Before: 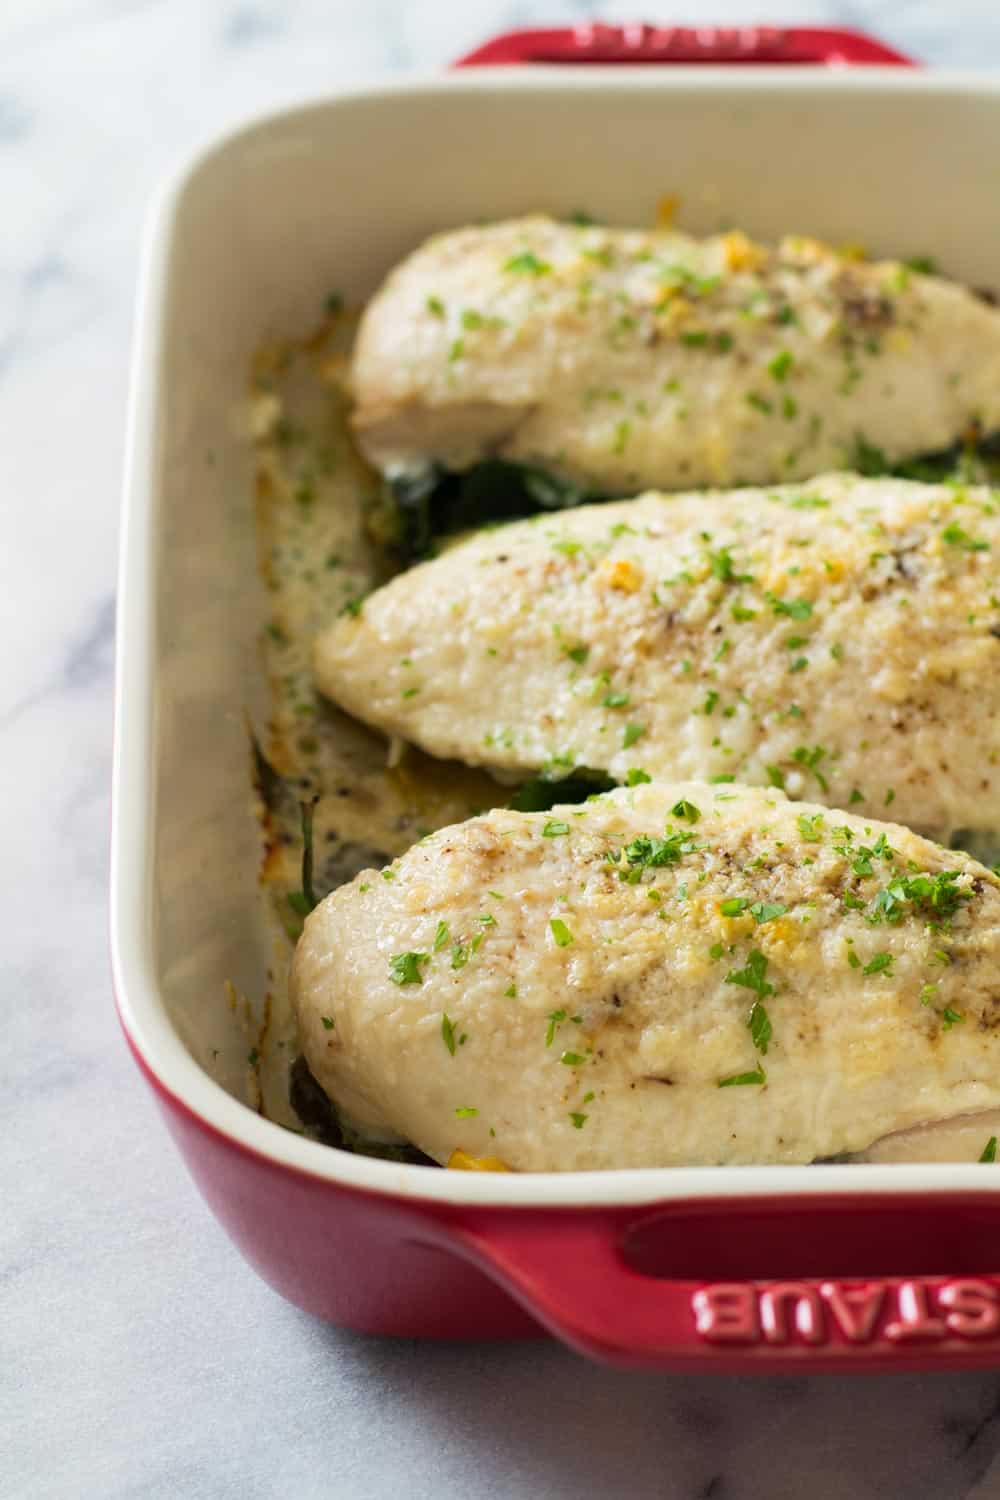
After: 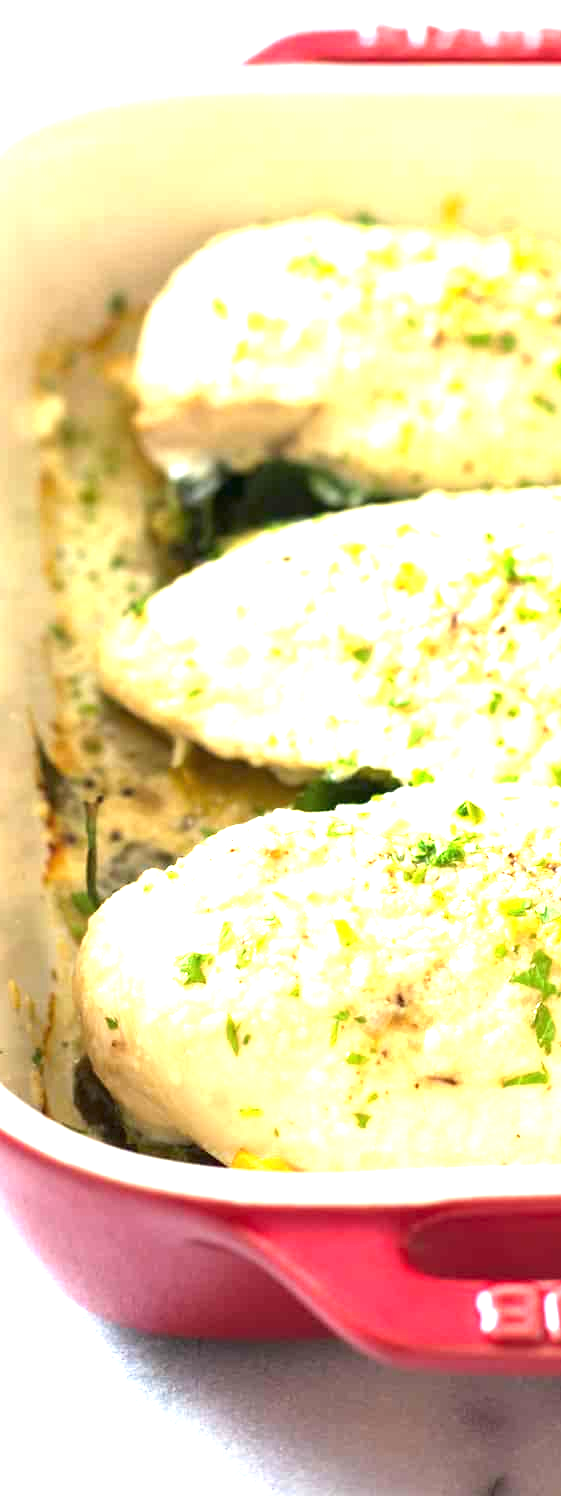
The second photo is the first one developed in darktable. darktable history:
exposure: black level correction 0, exposure 1.9 EV, compensate highlight preservation false
crop: left 21.674%, right 22.086%
